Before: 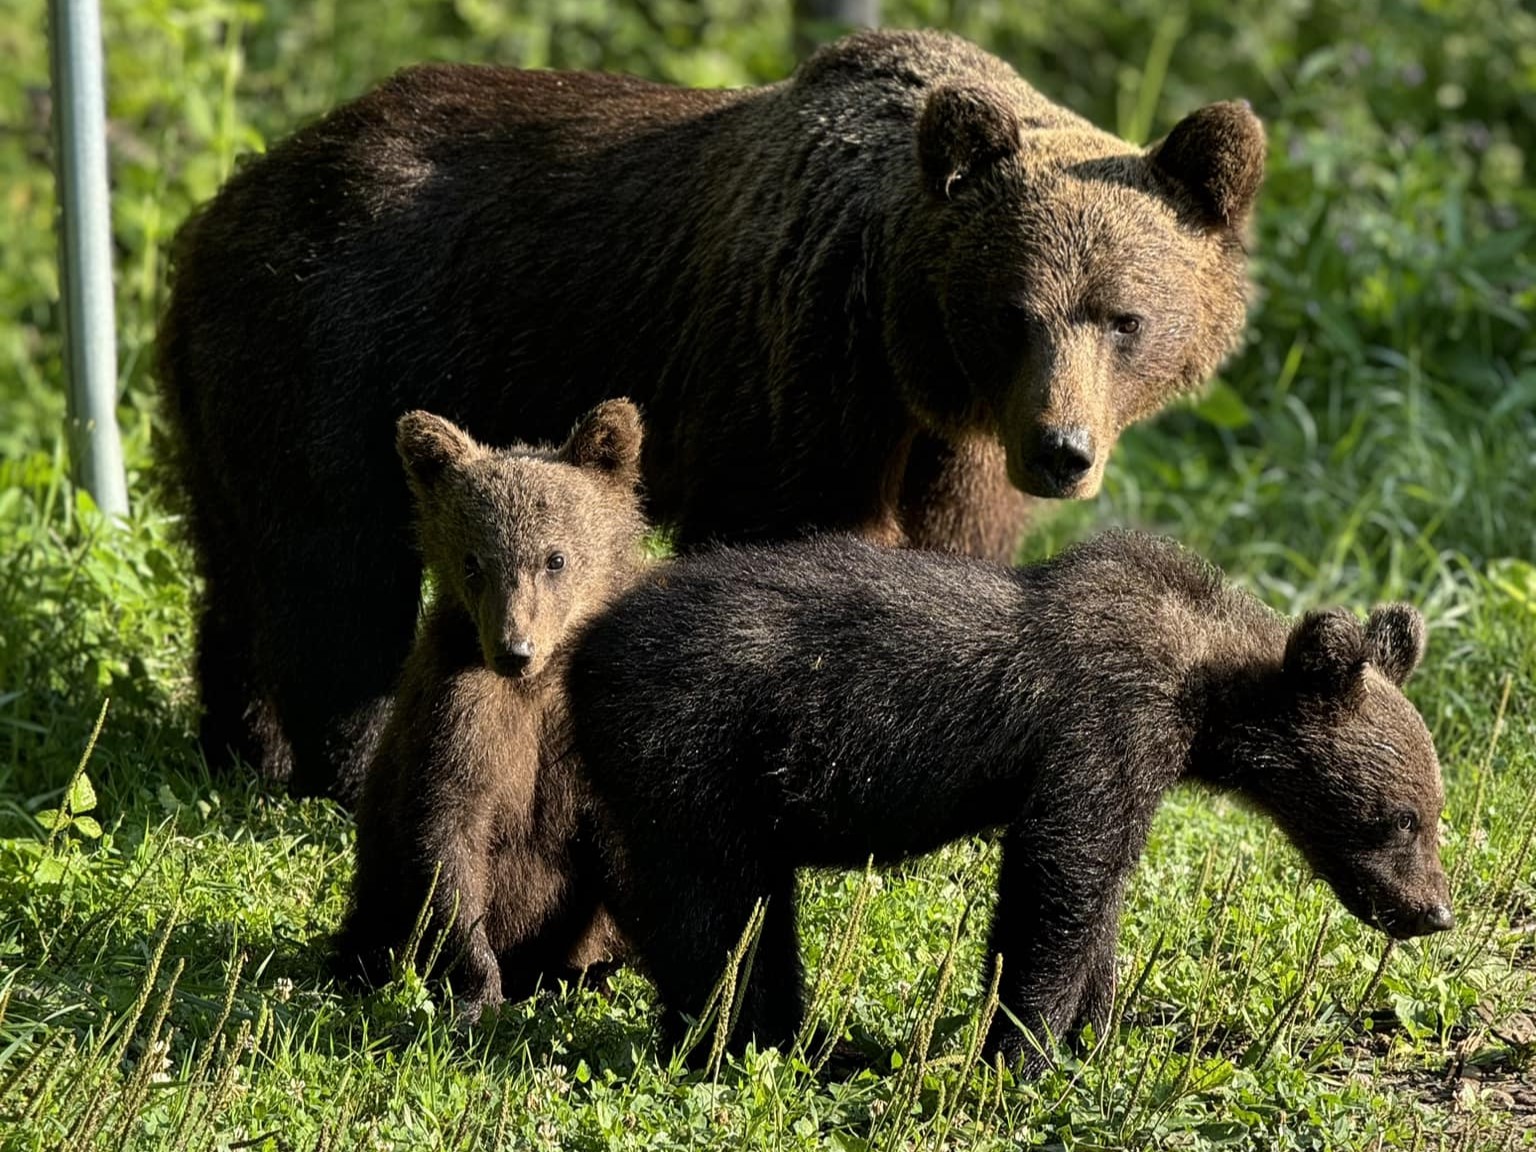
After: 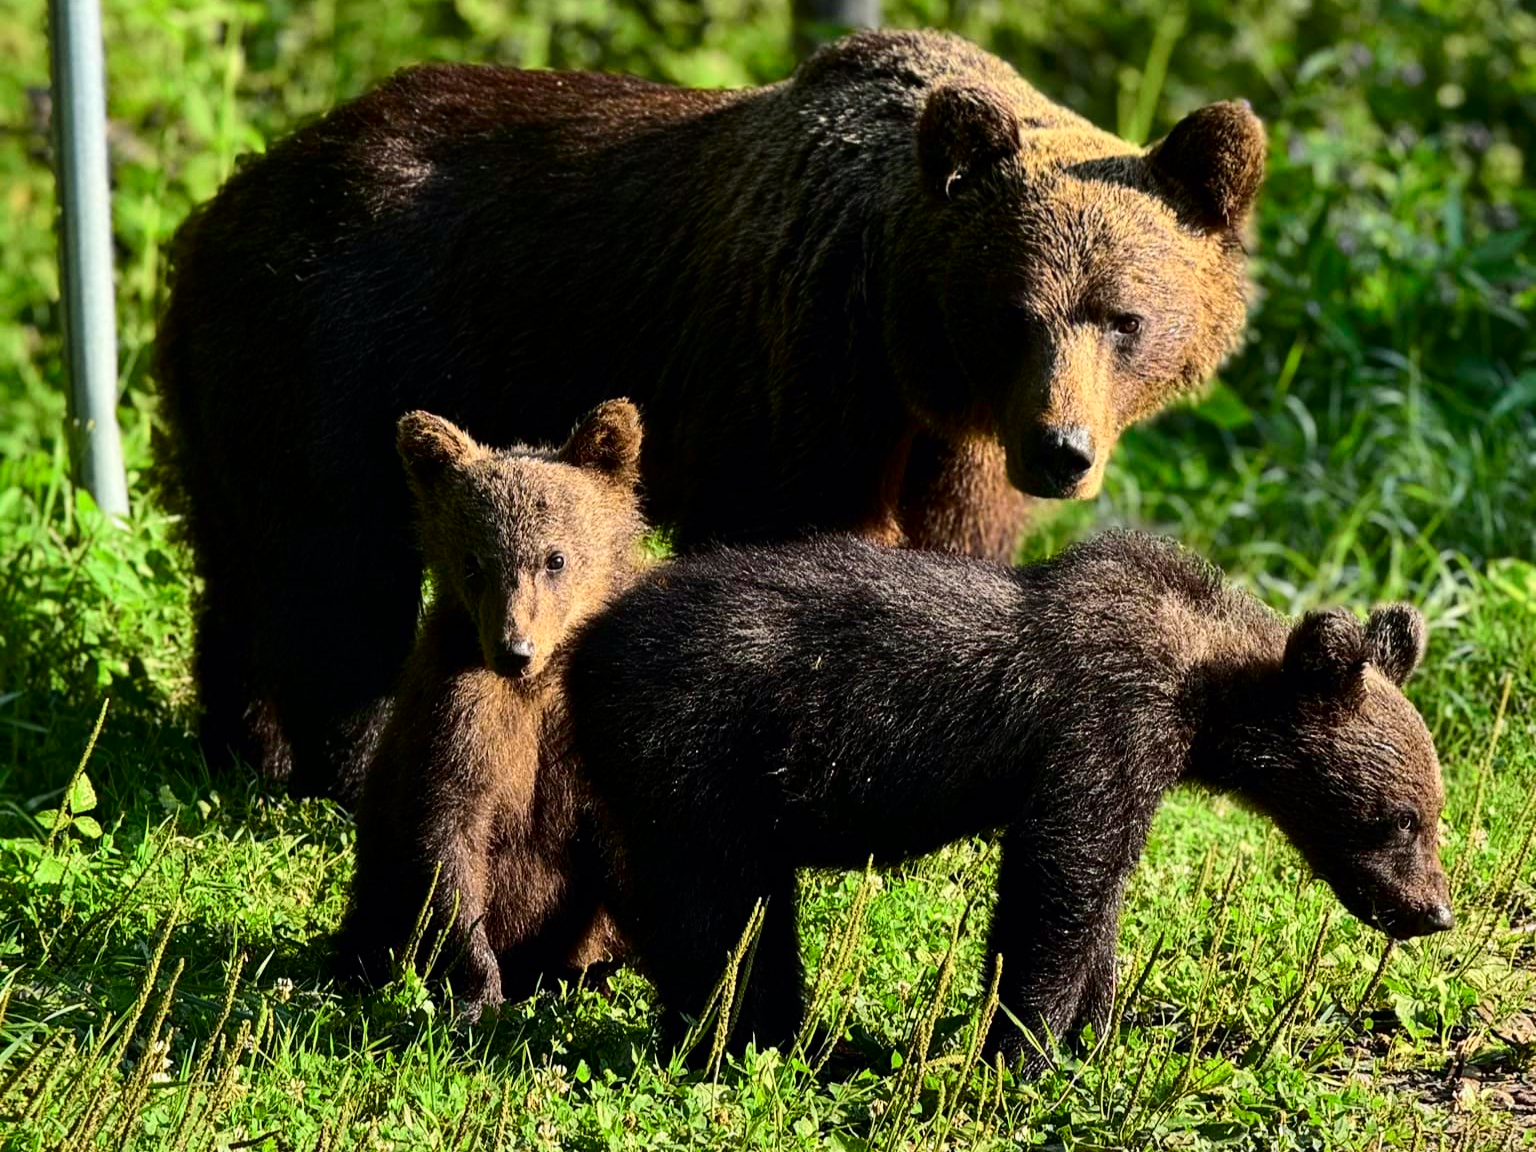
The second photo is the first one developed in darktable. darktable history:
tone curve: curves: ch0 [(0, 0) (0.126, 0.061) (0.338, 0.285) (0.494, 0.518) (0.703, 0.762) (1, 1)]; ch1 [(0, 0) (0.389, 0.313) (0.457, 0.442) (0.5, 0.501) (0.55, 0.578) (1, 1)]; ch2 [(0, 0) (0.44, 0.424) (0.501, 0.499) (0.557, 0.564) (0.613, 0.67) (0.707, 0.746) (1, 1)], color space Lab, independent channels, preserve colors none
